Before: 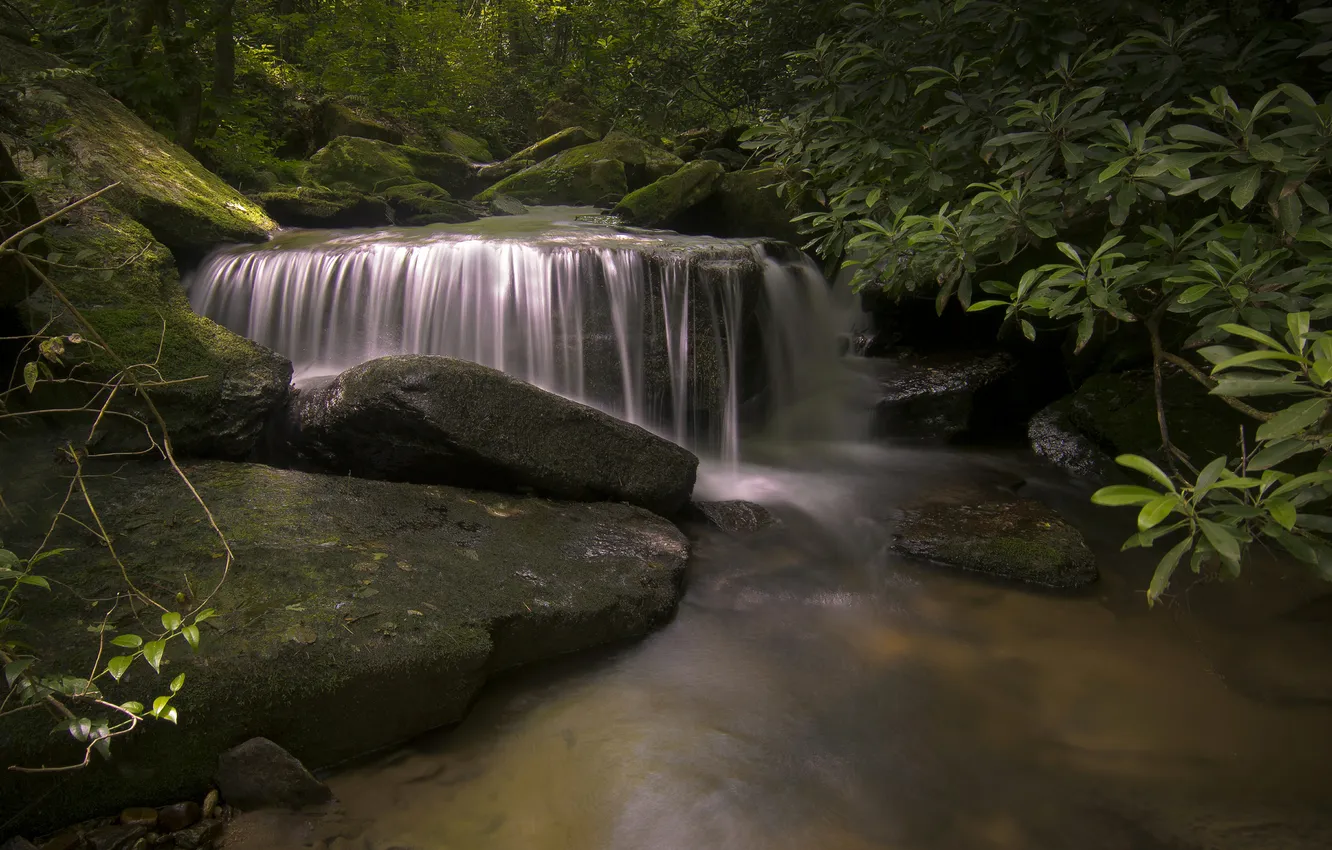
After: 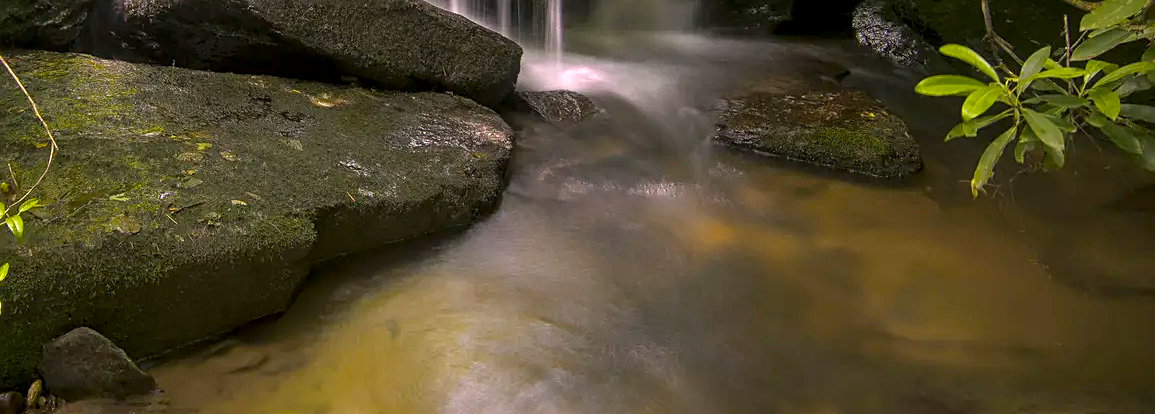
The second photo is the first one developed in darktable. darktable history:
color balance rgb: linear chroma grading › global chroma 9.932%, perceptual saturation grading › global saturation 25.037%, global vibrance 3.538%
local contrast: on, module defaults
crop and rotate: left 13.229%, top 48.39%, bottom 2.85%
exposure: black level correction 0, exposure 0.892 EV, compensate highlight preservation false
sharpen: amount 0.468
